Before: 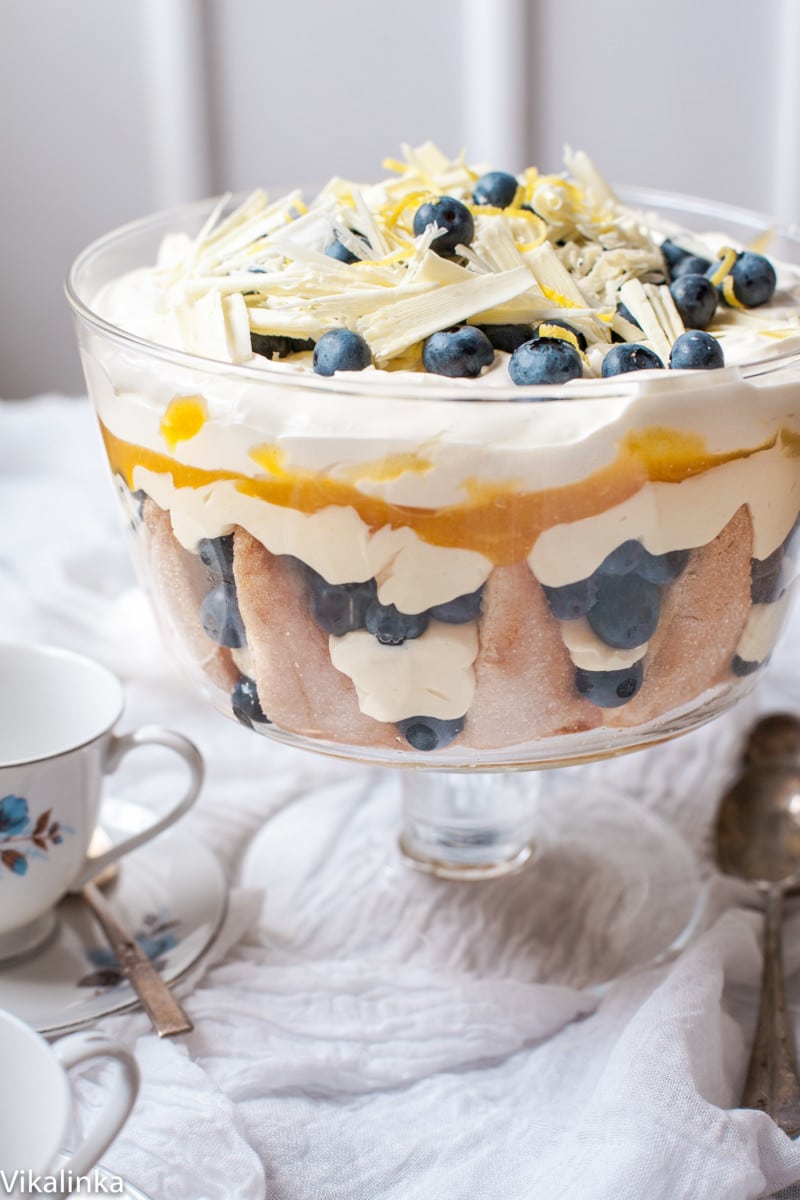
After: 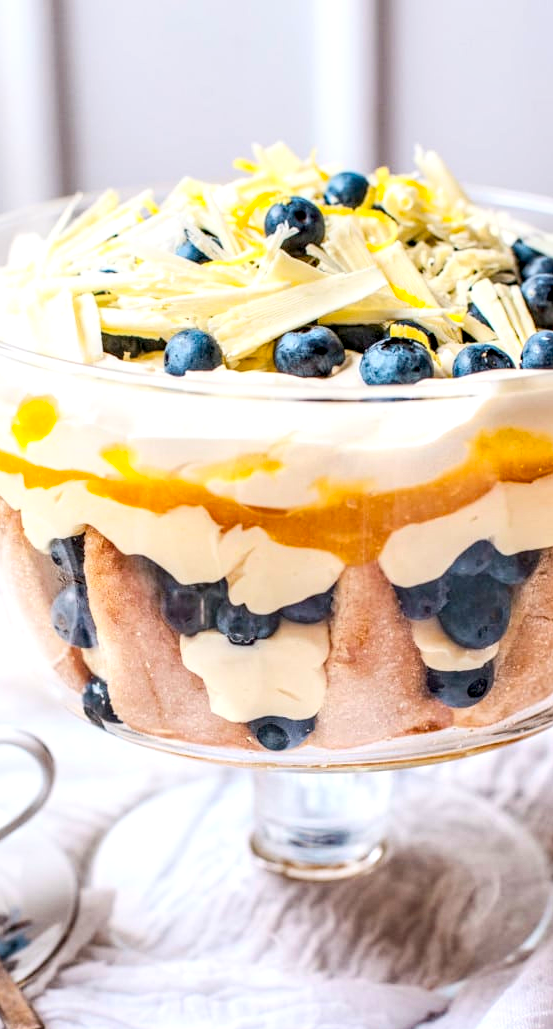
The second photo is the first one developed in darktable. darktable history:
crop: left 18.705%, right 12.146%, bottom 14.221%
contrast brightness saturation: contrast 0.239, brightness 0.265, saturation 0.374
local contrast: detail 160%
haze removal: strength 0.288, distance 0.251, compatibility mode true, adaptive false
